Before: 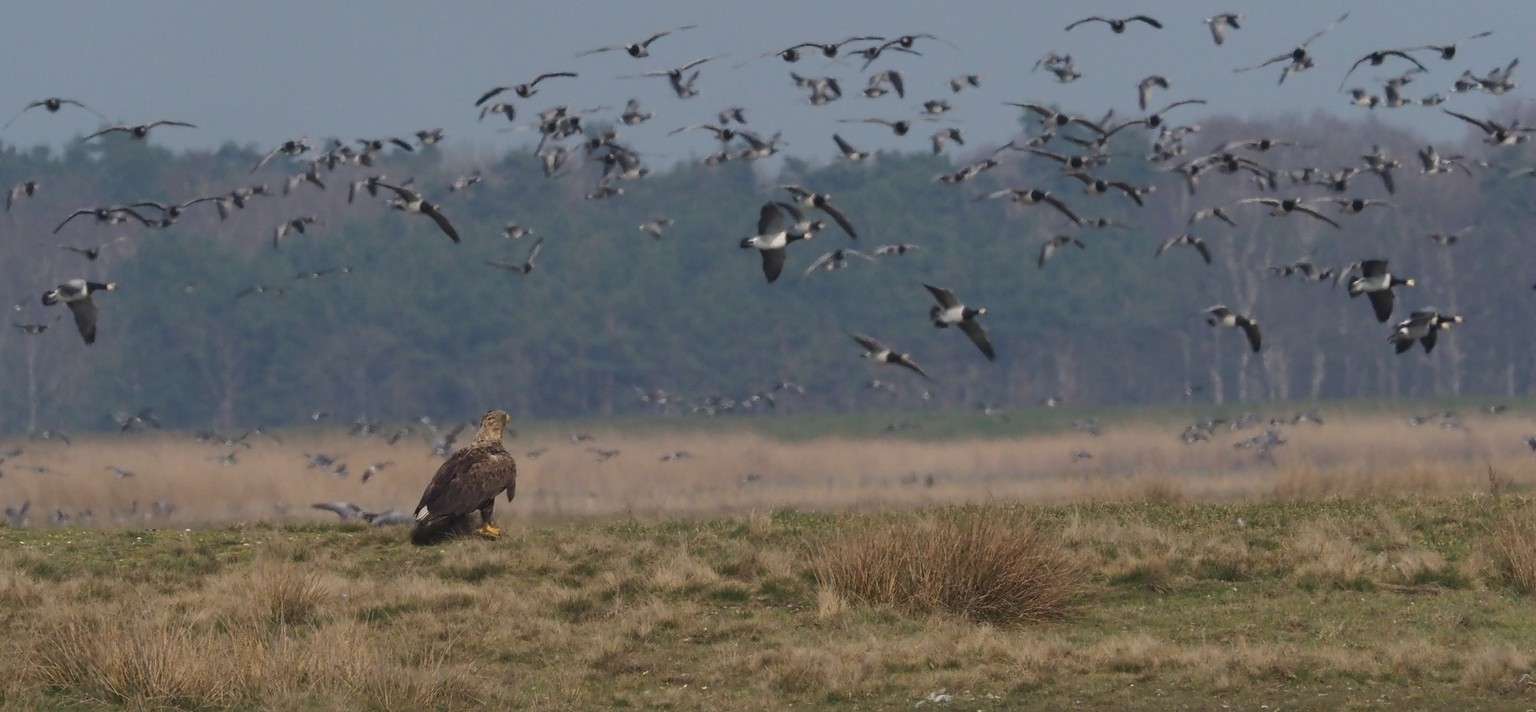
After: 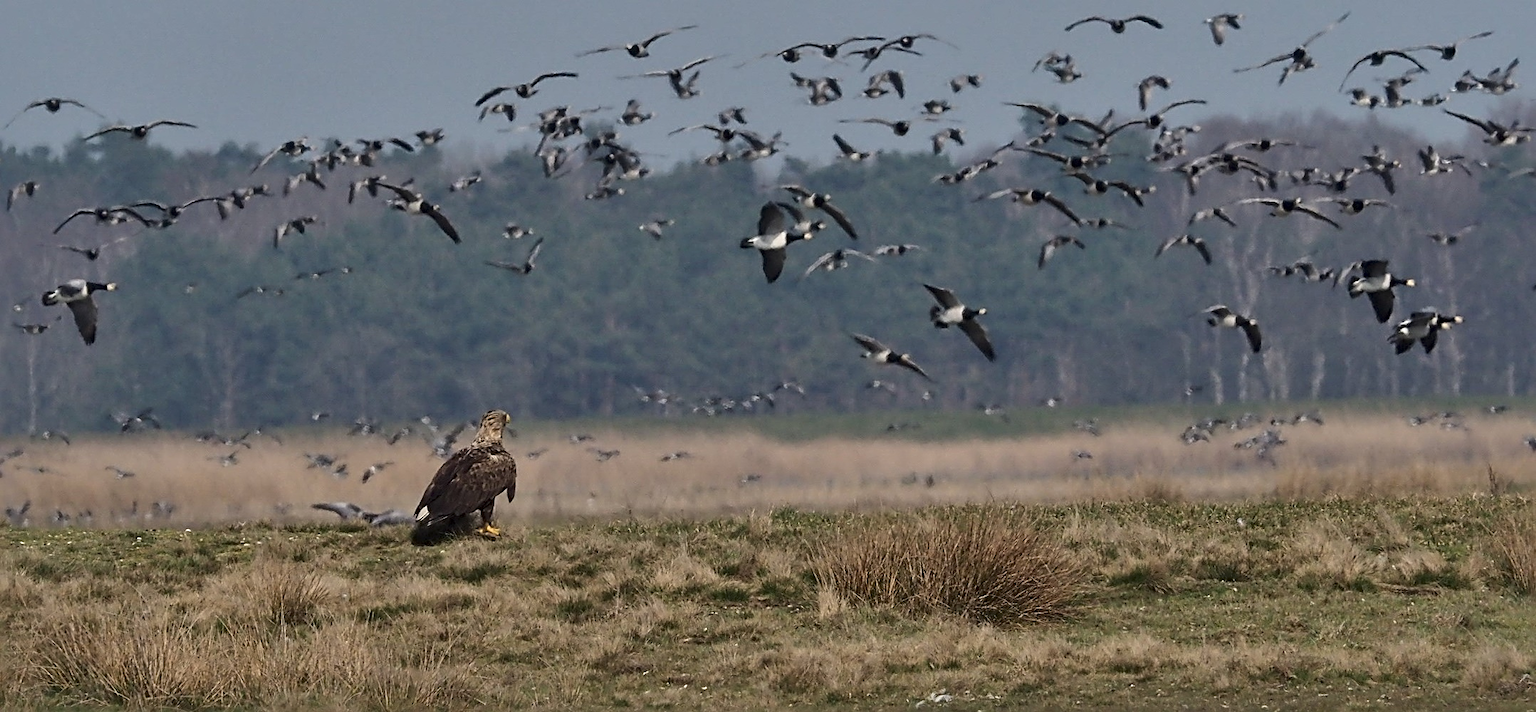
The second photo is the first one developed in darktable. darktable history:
exposure: compensate highlight preservation false
local contrast: mode bilateral grid, contrast 25, coarseness 59, detail 151%, midtone range 0.2
sharpen: radius 2.834, amount 0.713
